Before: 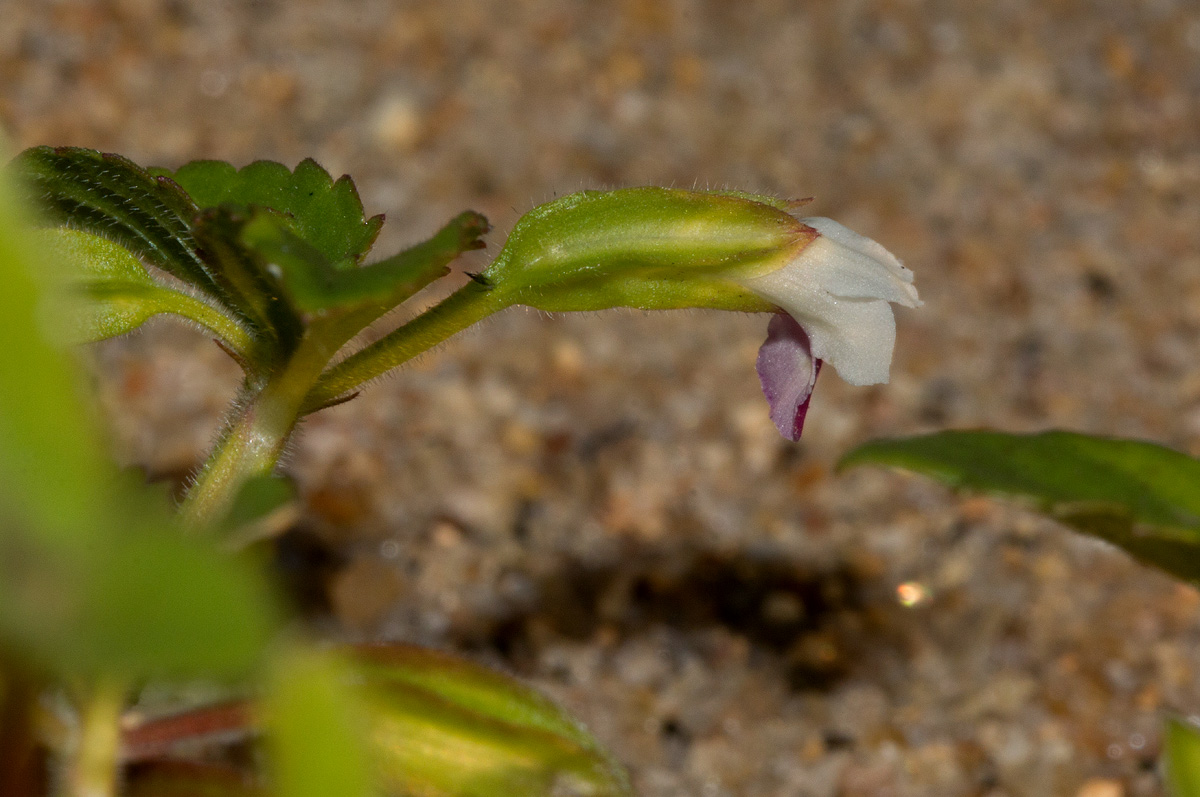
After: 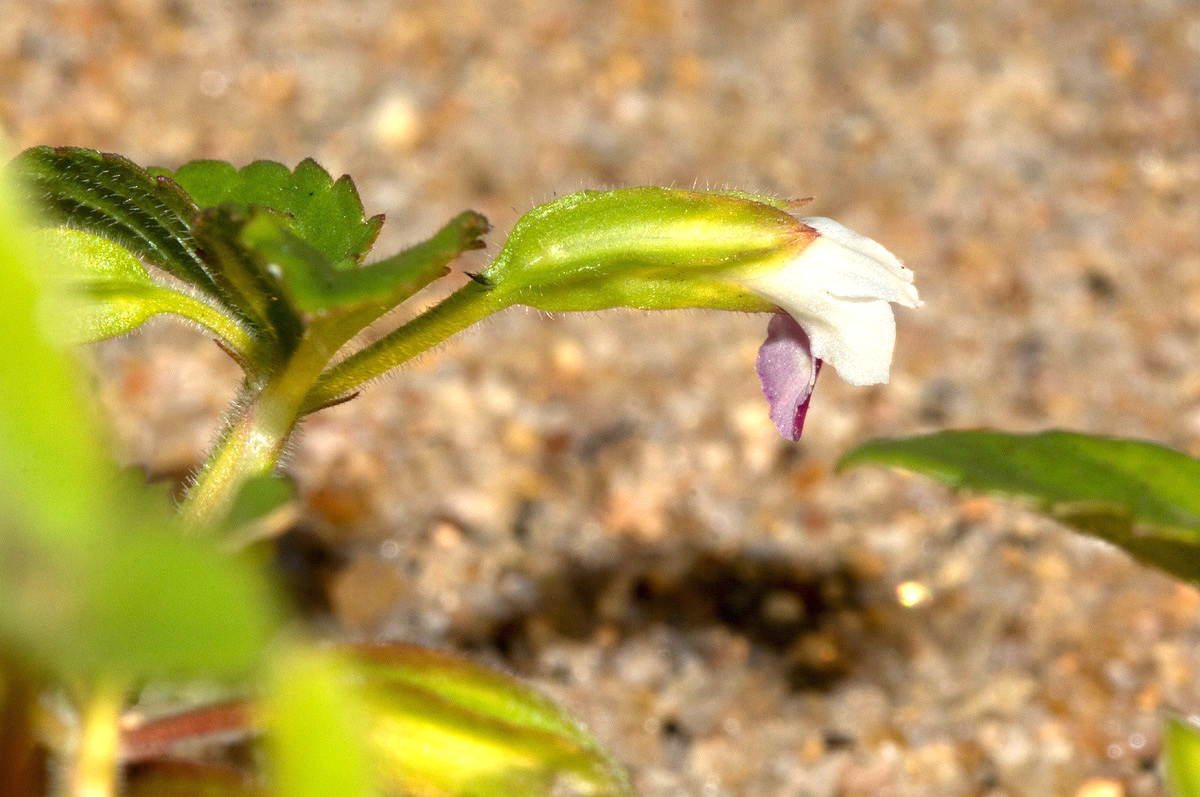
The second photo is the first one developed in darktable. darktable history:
exposure: black level correction 0, exposure 1.45 EV, compensate exposure bias true, compensate highlight preservation false
color correction: highlights a* -0.137, highlights b* 0.137
